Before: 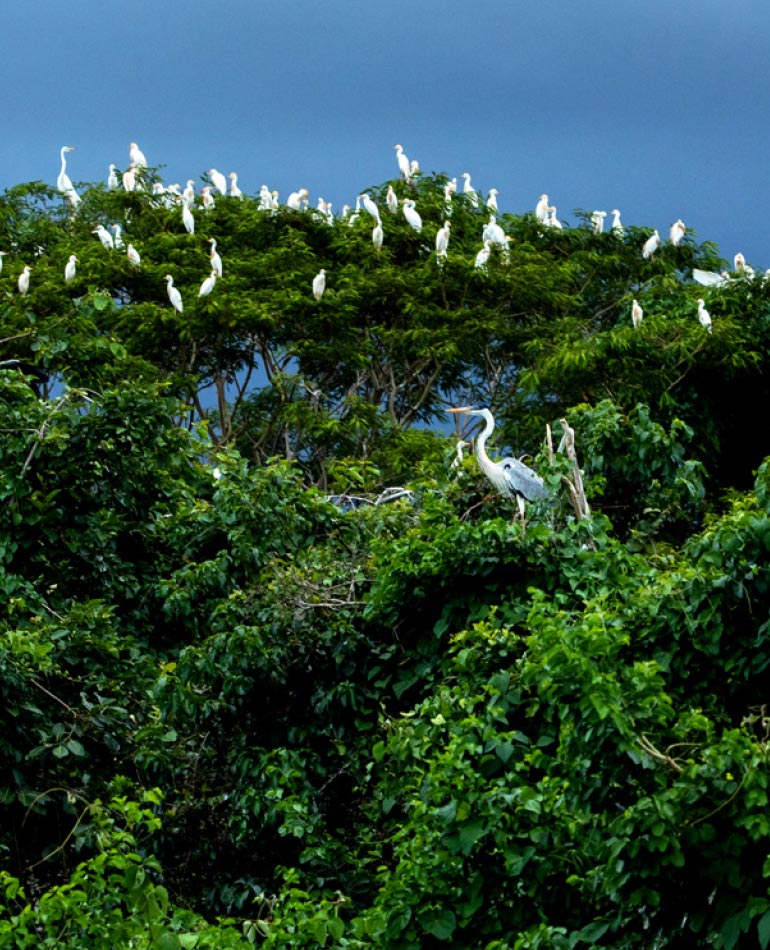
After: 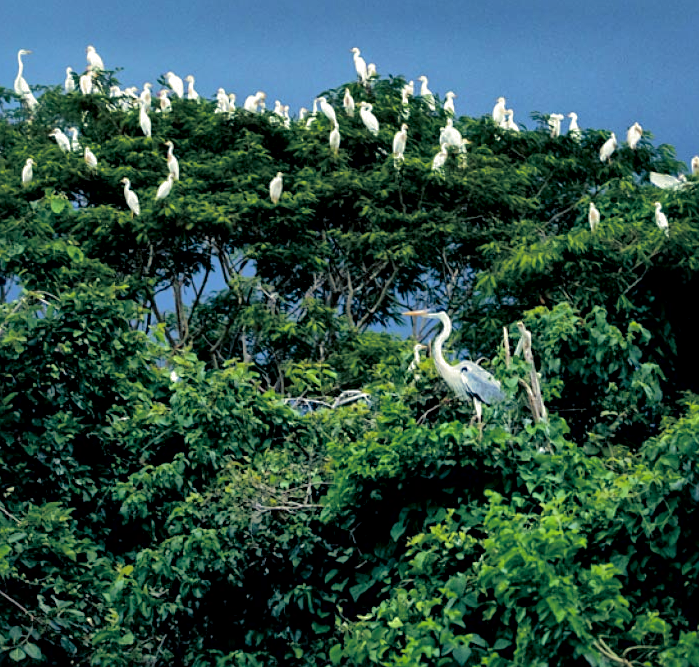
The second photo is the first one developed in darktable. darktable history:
split-toning: shadows › hue 216°, shadows › saturation 1, highlights › hue 57.6°, balance -33.4
white balance: emerald 1
sharpen: amount 0.2
crop: left 5.596%, top 10.314%, right 3.534%, bottom 19.395%
shadows and highlights: highlights -60
local contrast: mode bilateral grid, contrast 20, coarseness 50, detail 179%, midtone range 0.2
exposure: exposure -0.05 EV
